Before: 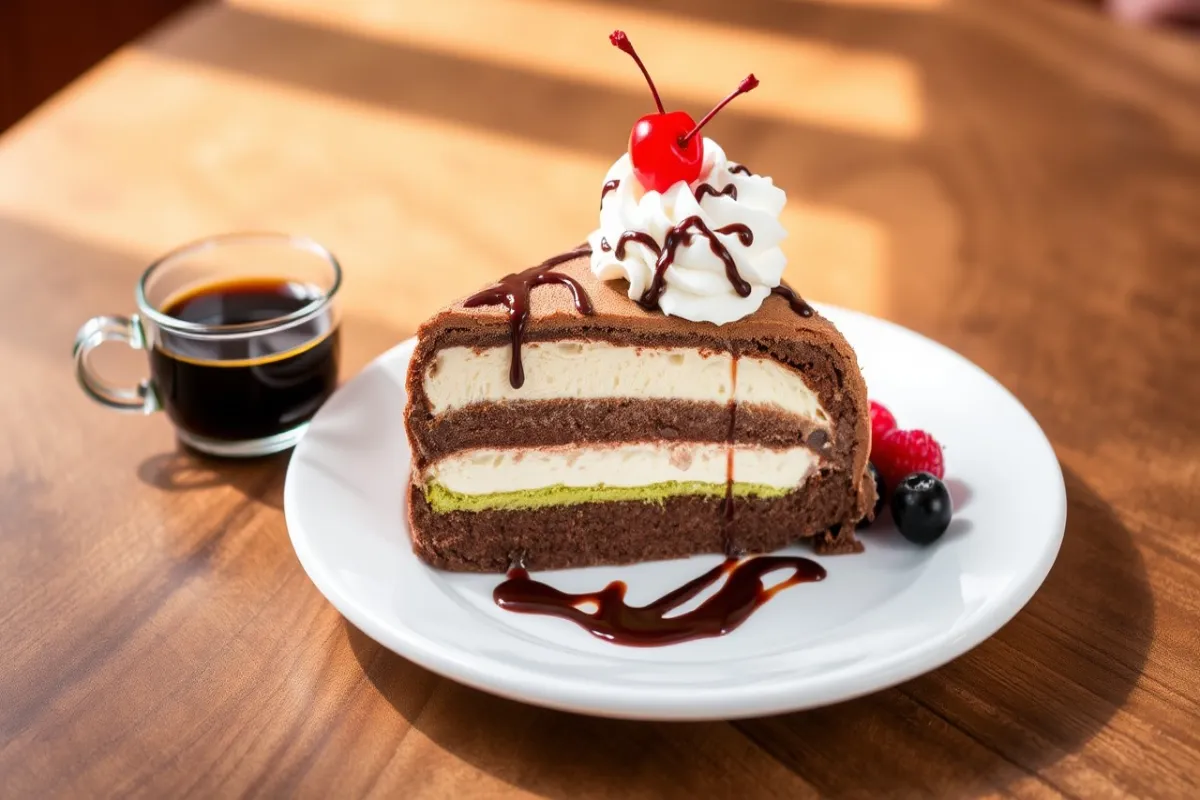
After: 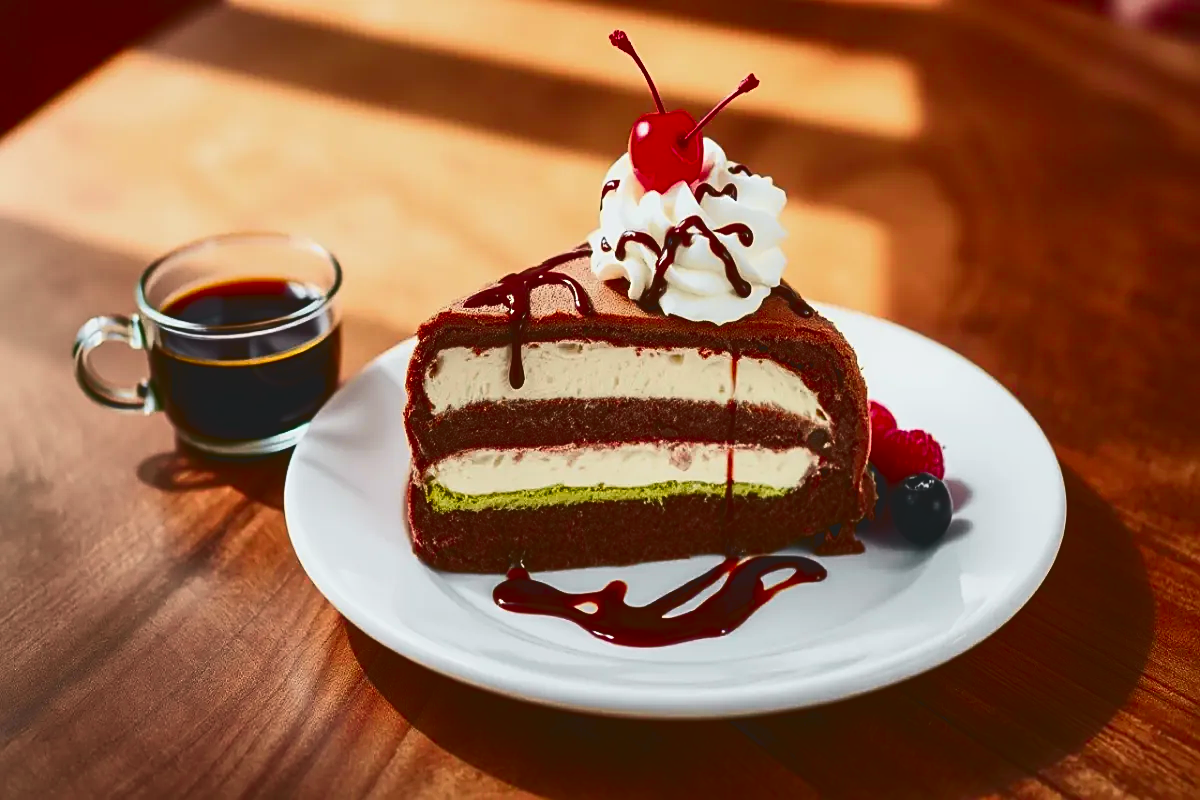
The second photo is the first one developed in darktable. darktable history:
contrast brightness saturation: brightness -0.52
sharpen: on, module defaults
tone curve: curves: ch0 [(0, 0.11) (0.181, 0.223) (0.405, 0.46) (0.456, 0.528) (0.634, 0.728) (0.877, 0.89) (0.984, 0.935)]; ch1 [(0, 0.052) (0.443, 0.43) (0.492, 0.485) (0.566, 0.579) (0.595, 0.625) (0.608, 0.654) (0.65, 0.708) (1, 0.961)]; ch2 [(0, 0) (0.33, 0.301) (0.421, 0.443) (0.447, 0.489) (0.495, 0.492) (0.537, 0.57) (0.586, 0.591) (0.663, 0.686) (1, 1)], color space Lab, independent channels, preserve colors none
